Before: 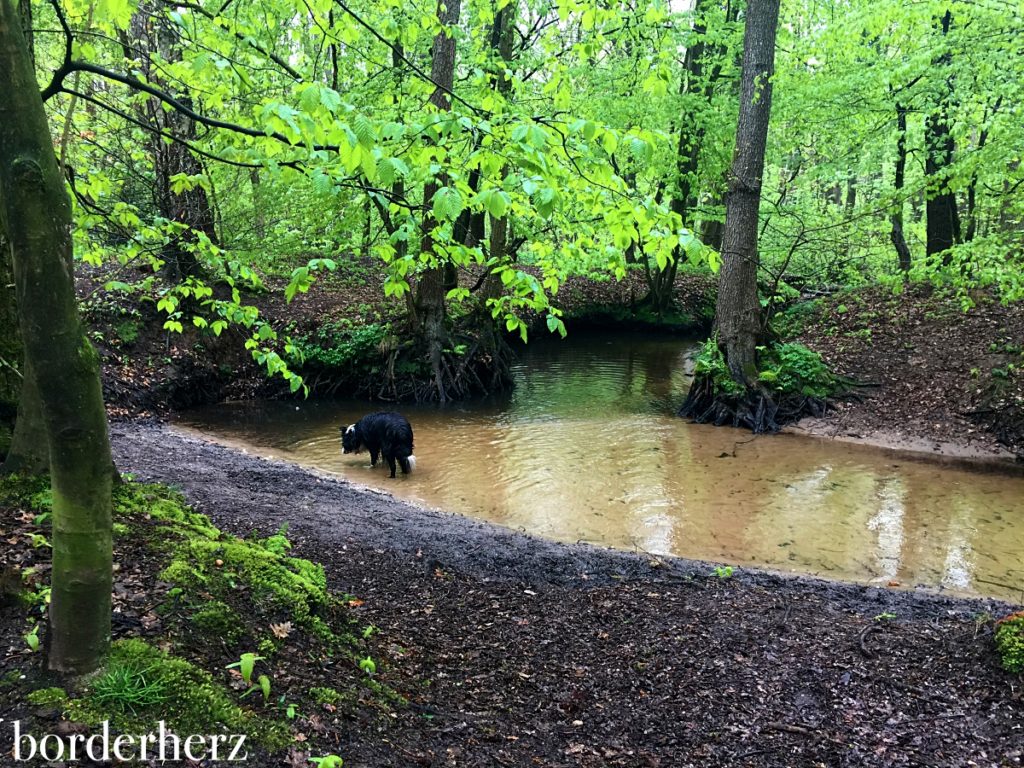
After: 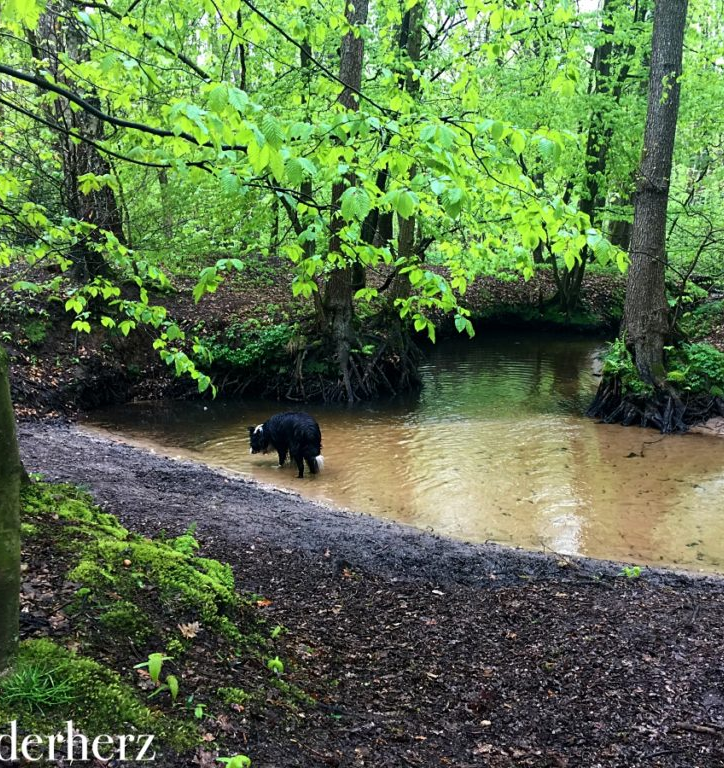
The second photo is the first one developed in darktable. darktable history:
crop and rotate: left 9.061%, right 20.142%
exposure: compensate highlight preservation false
